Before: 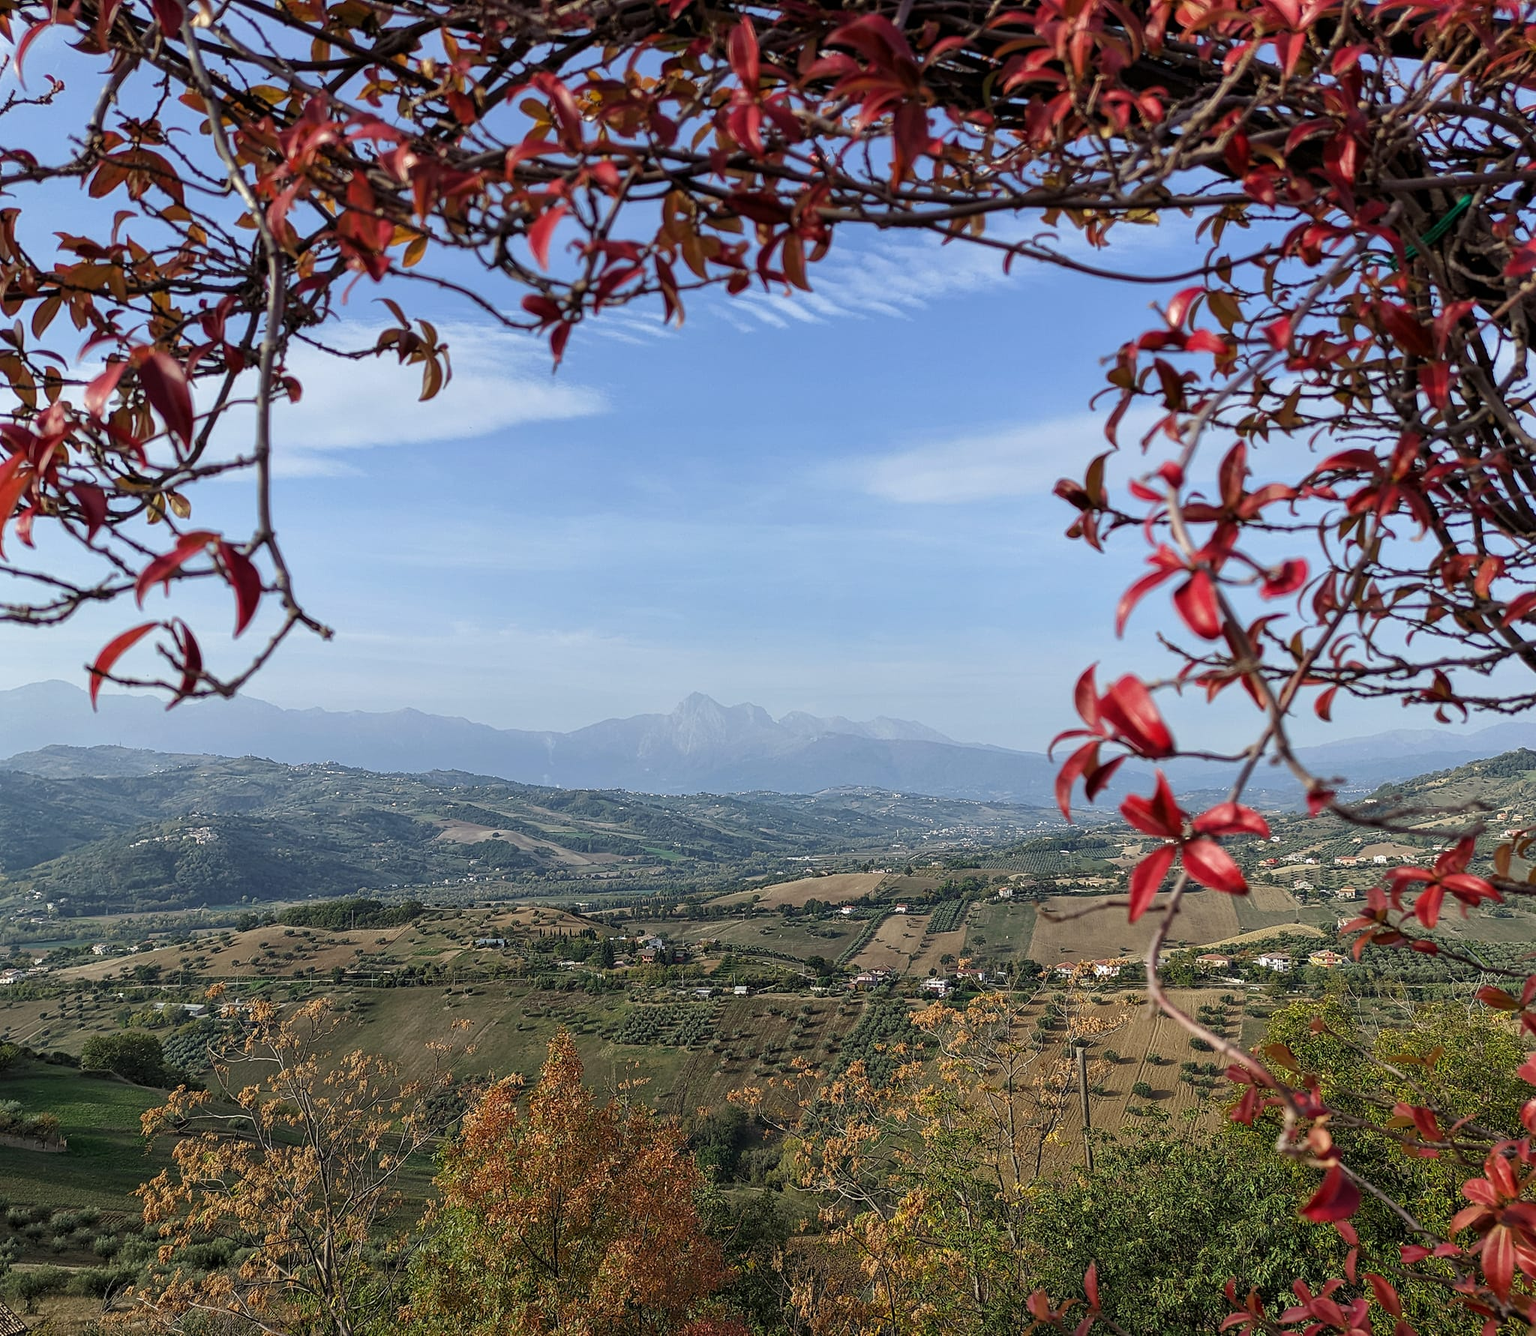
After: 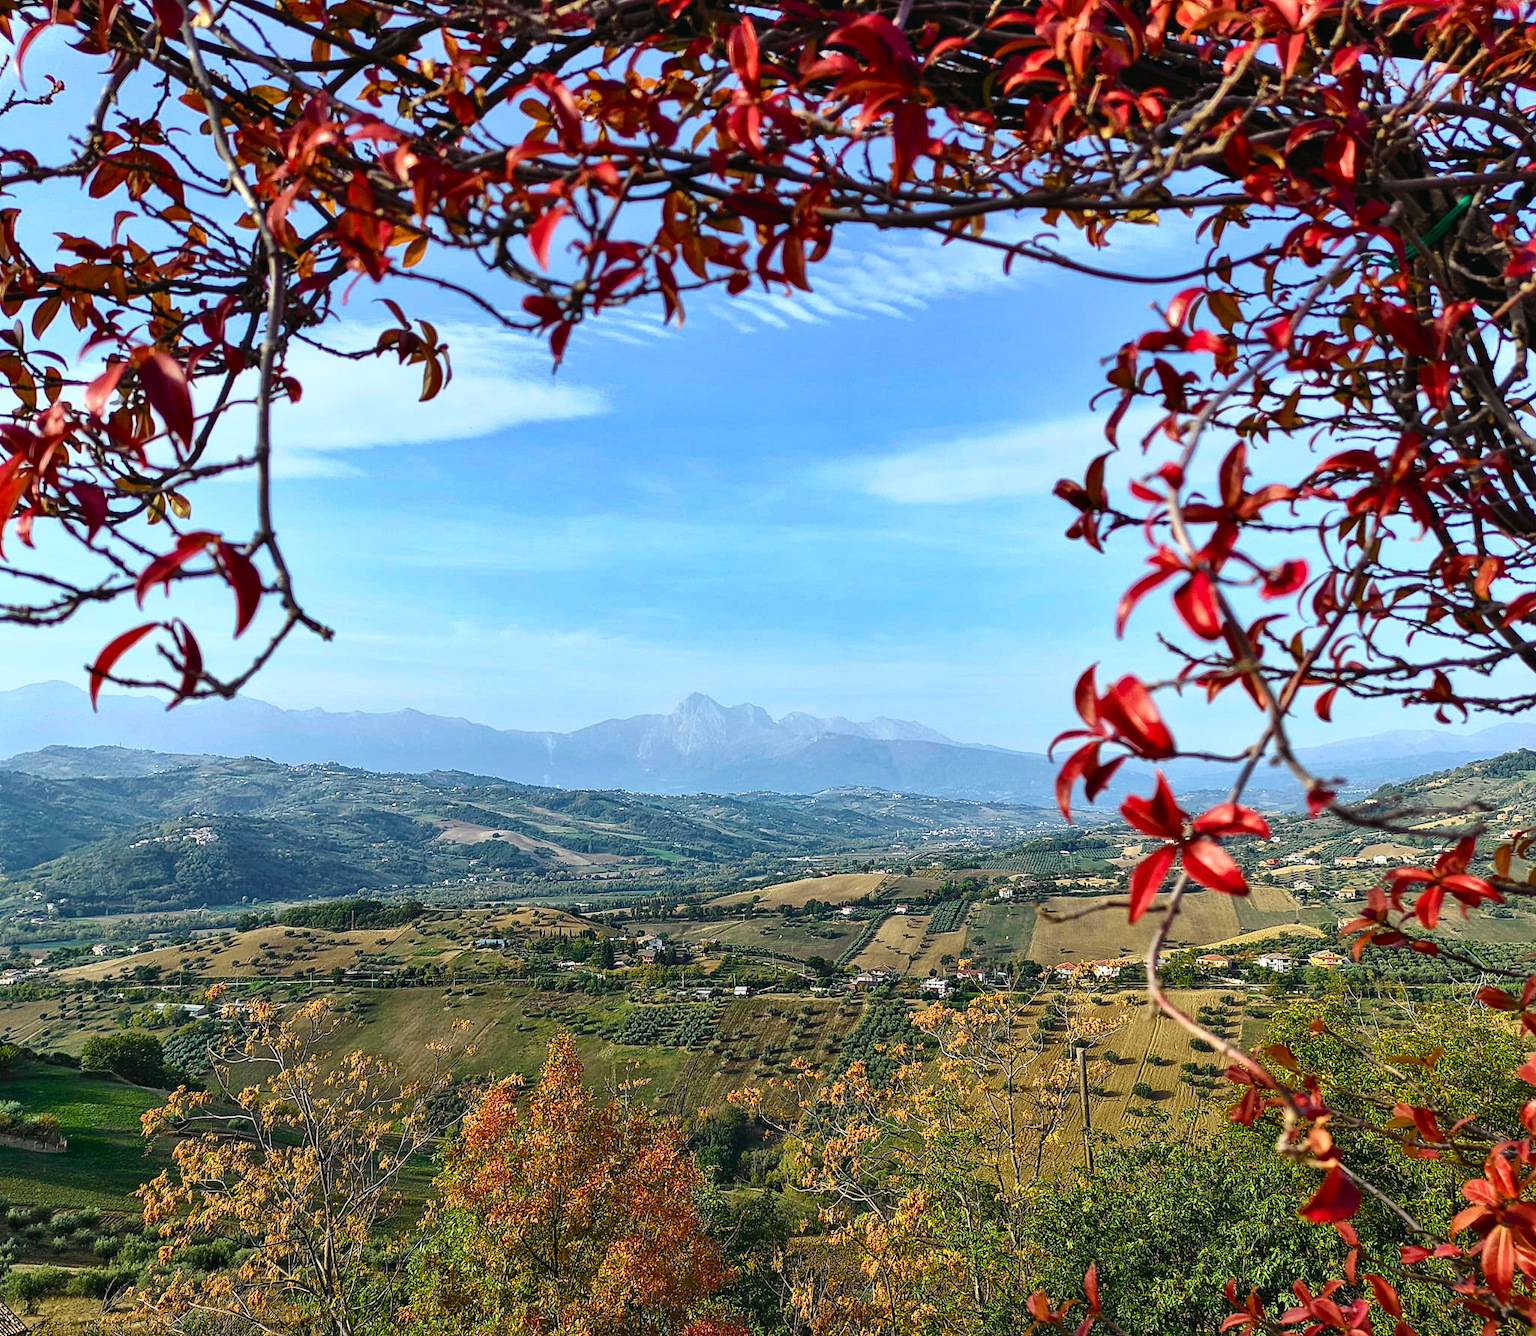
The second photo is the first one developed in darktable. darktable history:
tone curve: curves: ch0 [(0, 0.018) (0.162, 0.128) (0.434, 0.478) (0.667, 0.785) (0.819, 0.943) (1, 0.991)]; ch1 [(0, 0) (0.402, 0.36) (0.476, 0.449) (0.506, 0.505) (0.523, 0.518) (0.579, 0.626) (0.641, 0.668) (0.693, 0.745) (0.861, 0.934) (1, 1)]; ch2 [(0, 0) (0.424, 0.388) (0.483, 0.472) (0.503, 0.505) (0.521, 0.519) (0.547, 0.581) (0.582, 0.648) (0.699, 0.759) (0.997, 0.858)], color space Lab, independent channels
shadows and highlights: soften with gaussian
